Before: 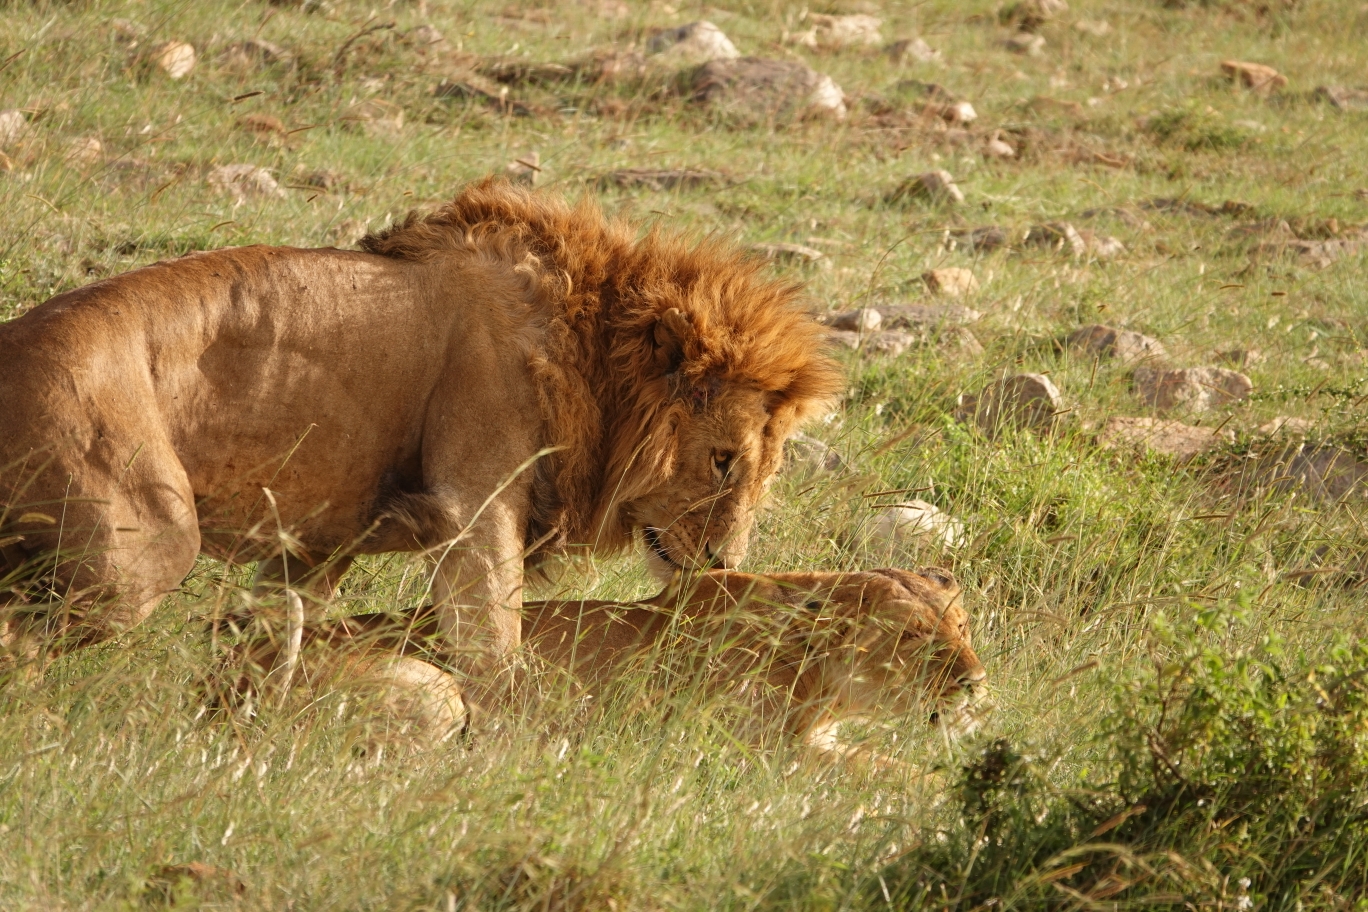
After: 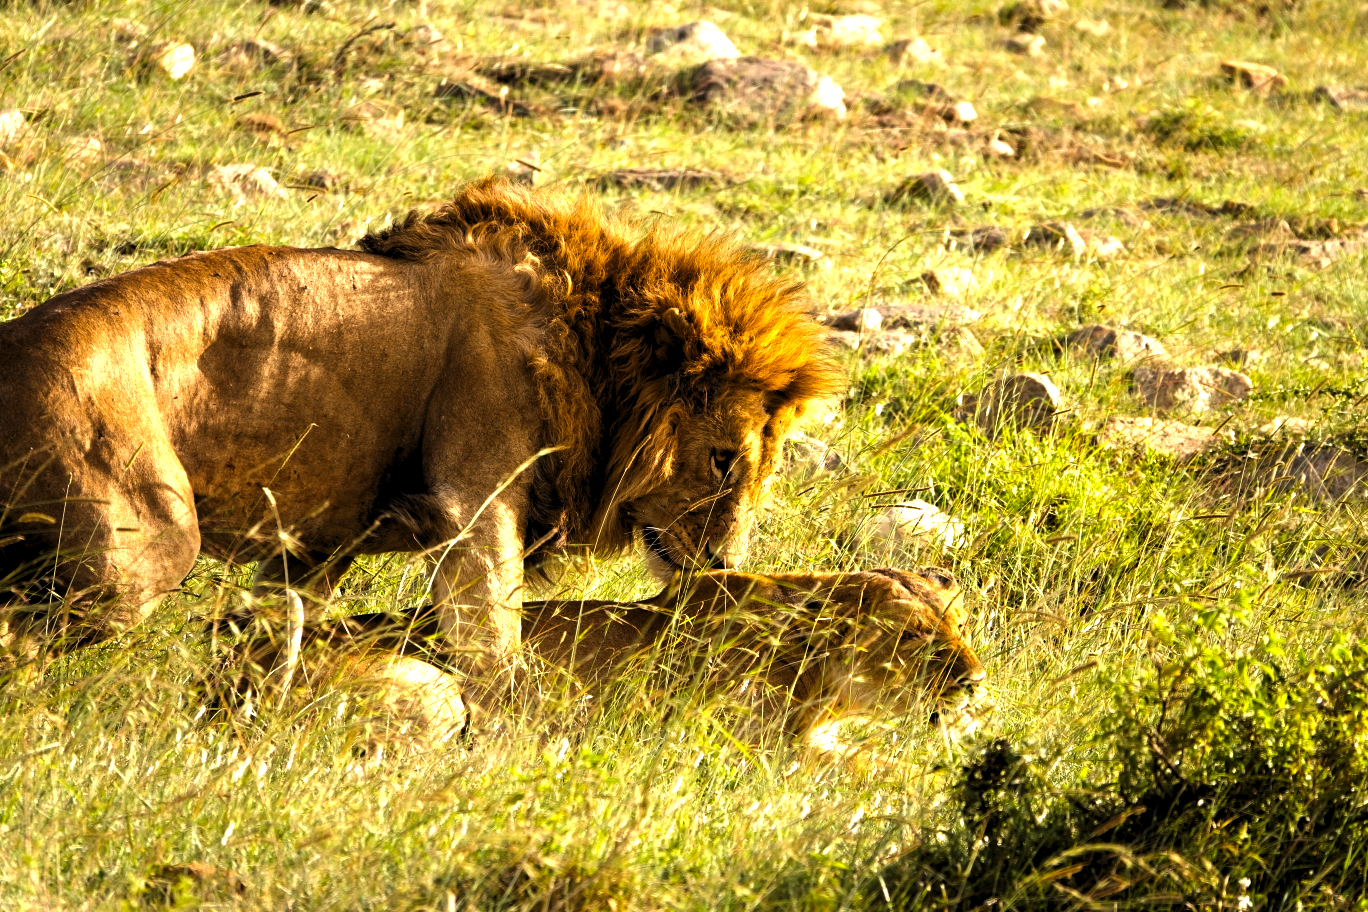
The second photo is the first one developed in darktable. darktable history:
color balance rgb: perceptual saturation grading › global saturation 19.981%, perceptual brilliance grading › highlights 13.302%, perceptual brilliance grading › mid-tones 7.562%, perceptual brilliance grading › shadows -17.581%, global vibrance 20%
exposure: exposure 0.196 EV, compensate exposure bias true, compensate highlight preservation false
levels: levels [0.129, 0.519, 0.867]
